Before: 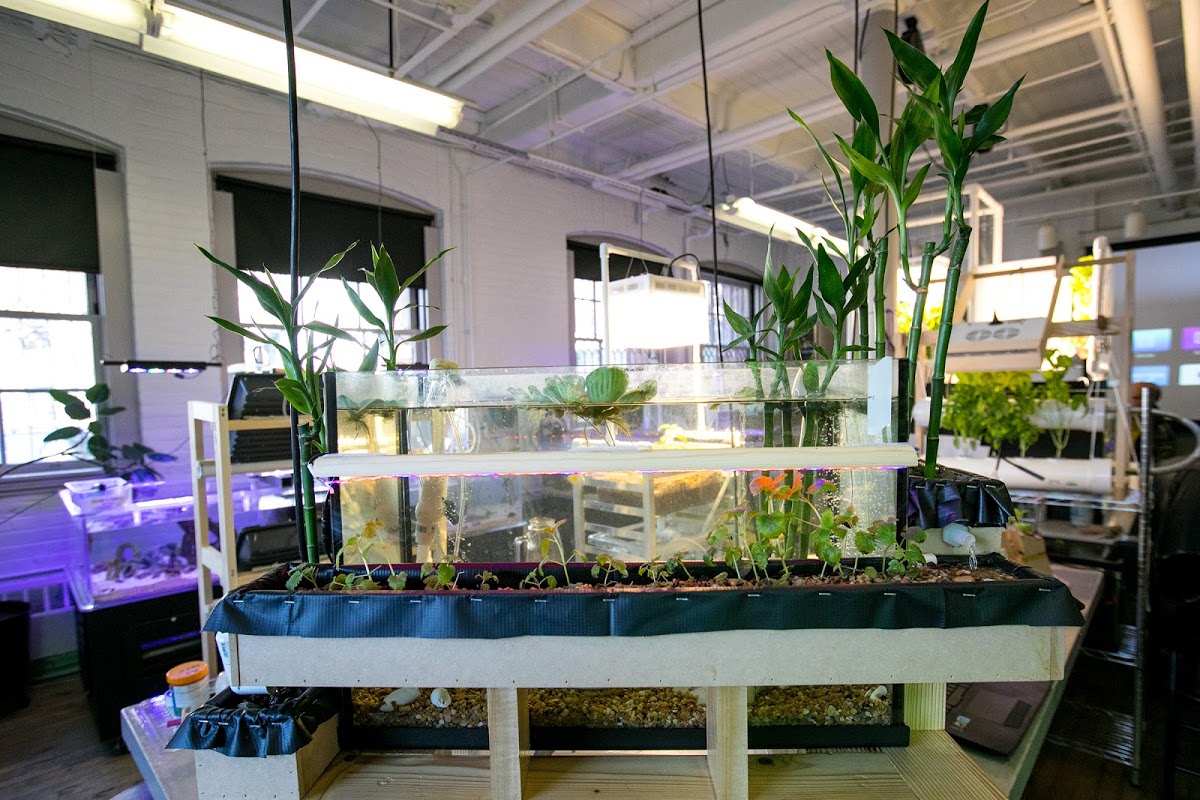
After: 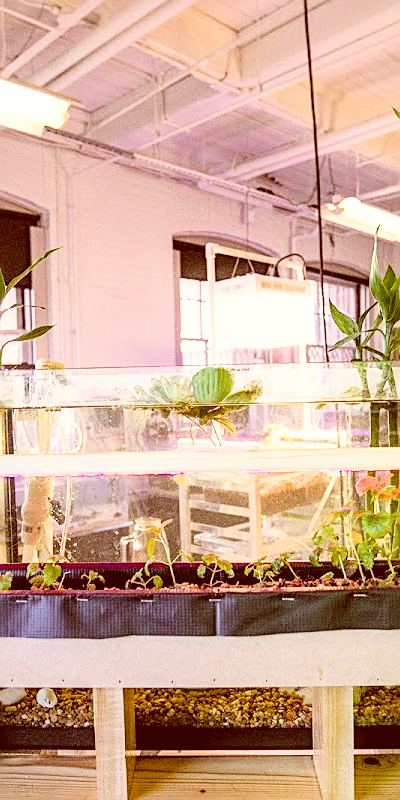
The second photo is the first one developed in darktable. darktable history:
crop: left 32.885%, right 33.701%
local contrast: on, module defaults
exposure: black level correction 0, exposure 1.293 EV, compensate highlight preservation false
filmic rgb: black relative exposure -7.65 EV, white relative exposure 4.56 EV, hardness 3.61
color balance rgb: perceptual saturation grading › global saturation 25.818%, perceptual brilliance grading › global brilliance 11.816%, global vibrance 10.971%
color correction: highlights a* 9.48, highlights b* 8.76, shadows a* 39.5, shadows b* 39.31, saturation 0.766
sharpen: on, module defaults
